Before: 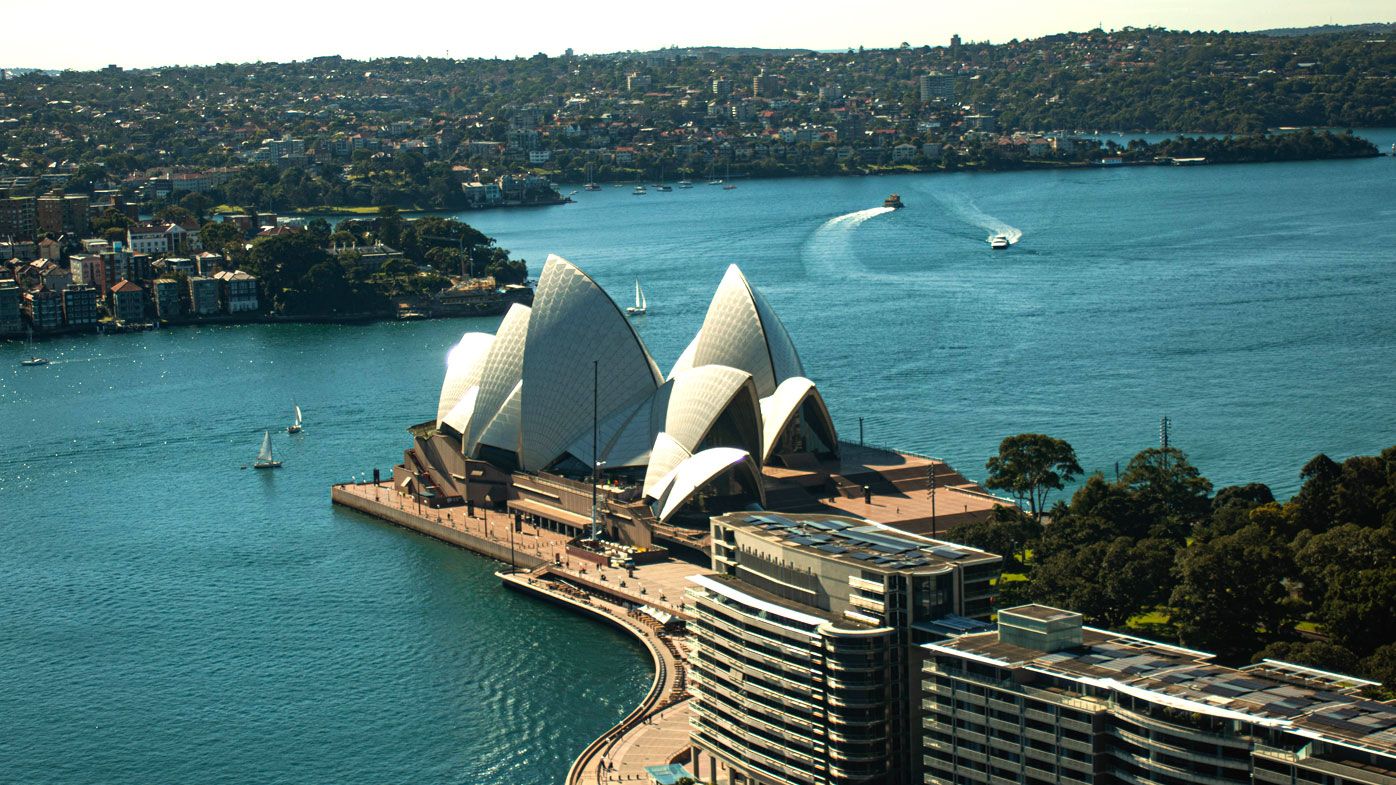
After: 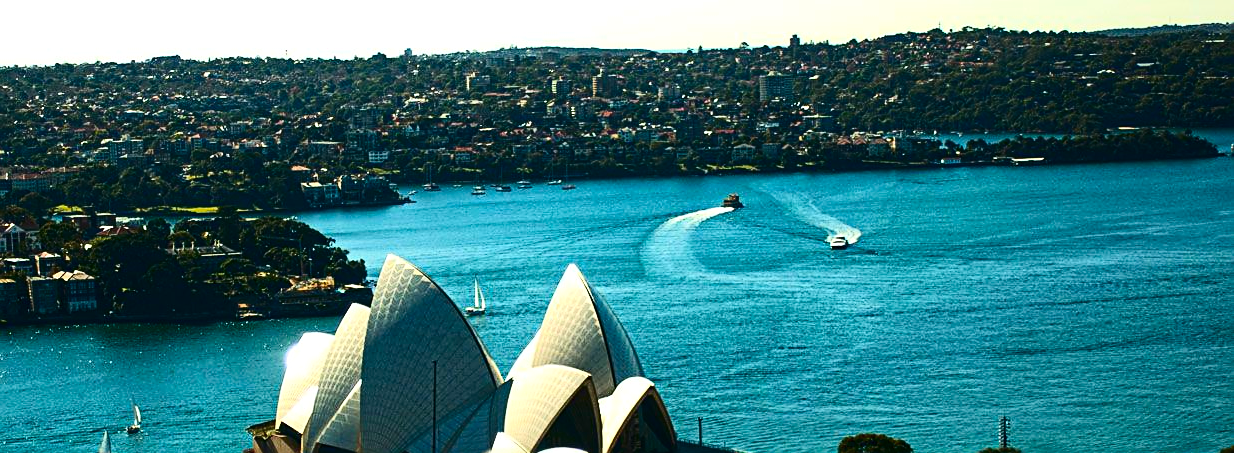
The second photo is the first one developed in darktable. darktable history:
crop and rotate: left 11.559%, bottom 42.181%
contrast brightness saturation: contrast 0.319, brightness -0.081, saturation 0.173
color balance rgb: global offset › luminance 0.521%, perceptual saturation grading › global saturation 29.821%, perceptual brilliance grading › global brilliance 2.948%, perceptual brilliance grading › highlights -2.442%, perceptual brilliance grading › shadows 2.51%
sharpen: on, module defaults
